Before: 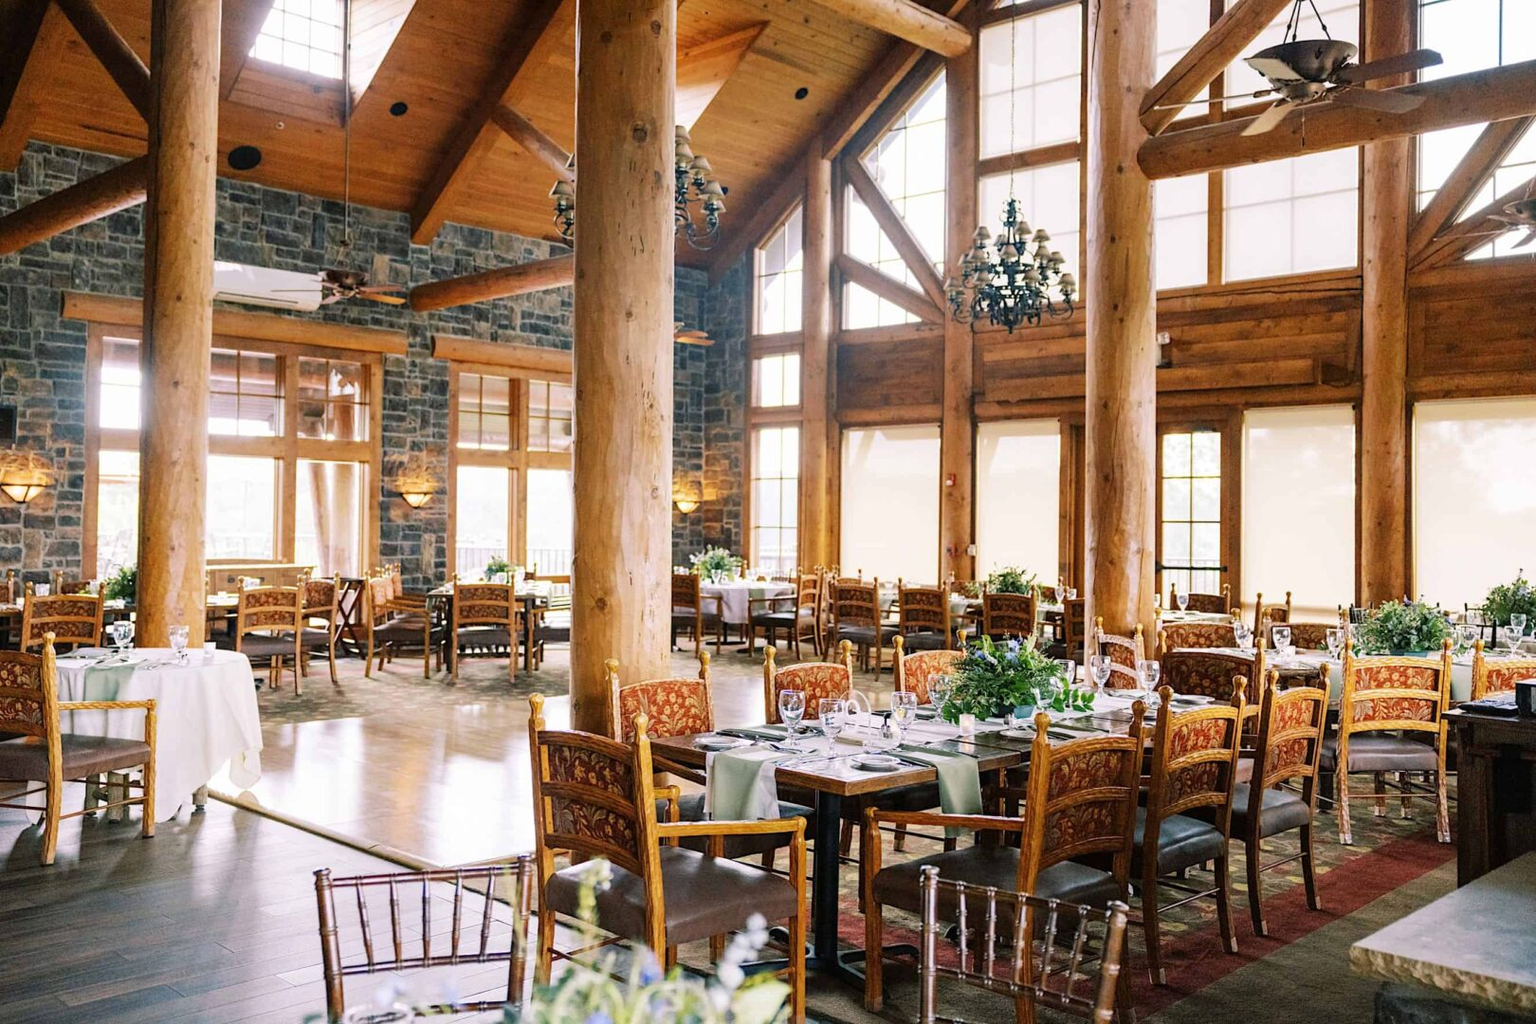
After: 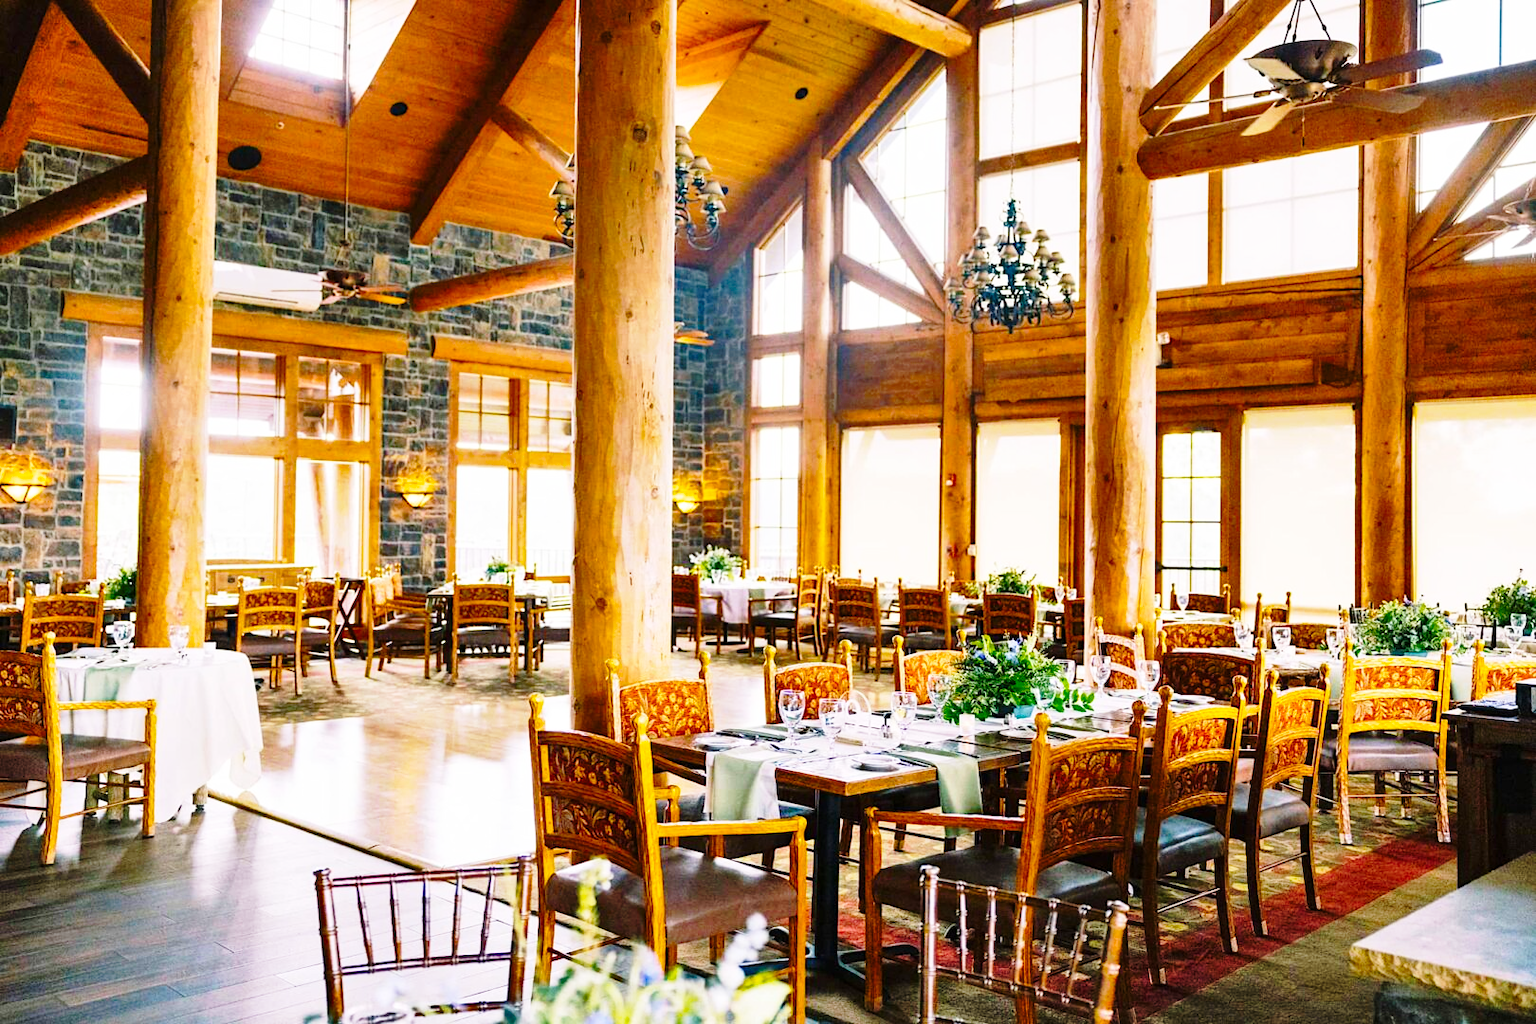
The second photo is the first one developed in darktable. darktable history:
tone equalizer: on, module defaults
color balance rgb: linear chroma grading › global chroma 0.953%, perceptual saturation grading › global saturation 19.357%, global vibrance 40.464%
base curve: curves: ch0 [(0, 0) (0.028, 0.03) (0.121, 0.232) (0.46, 0.748) (0.859, 0.968) (1, 1)], preserve colors none
shadows and highlights: low approximation 0.01, soften with gaussian
